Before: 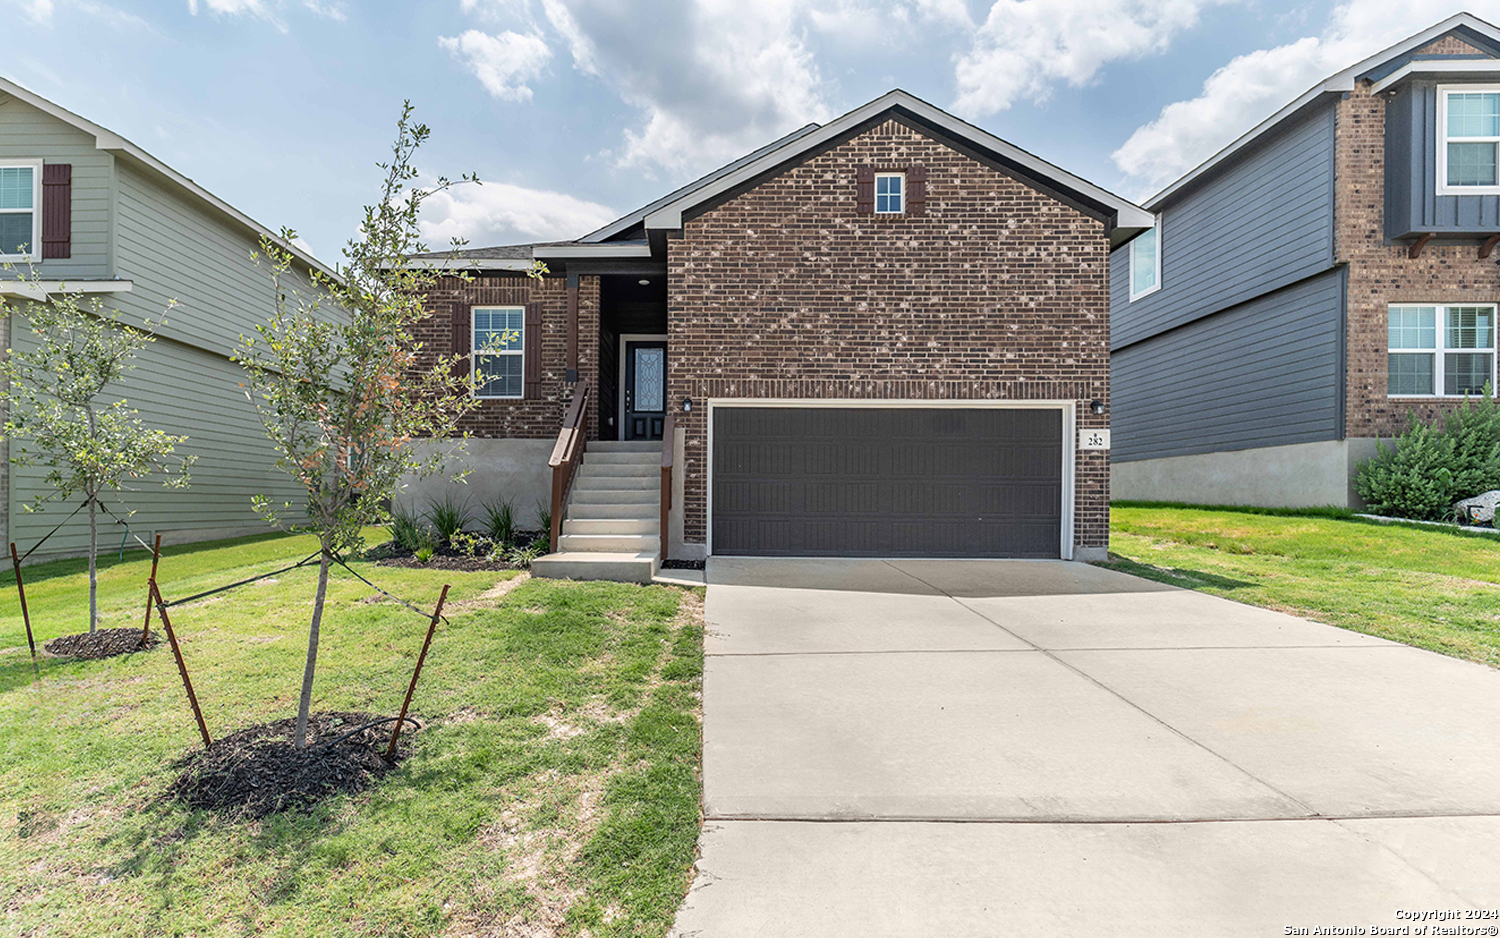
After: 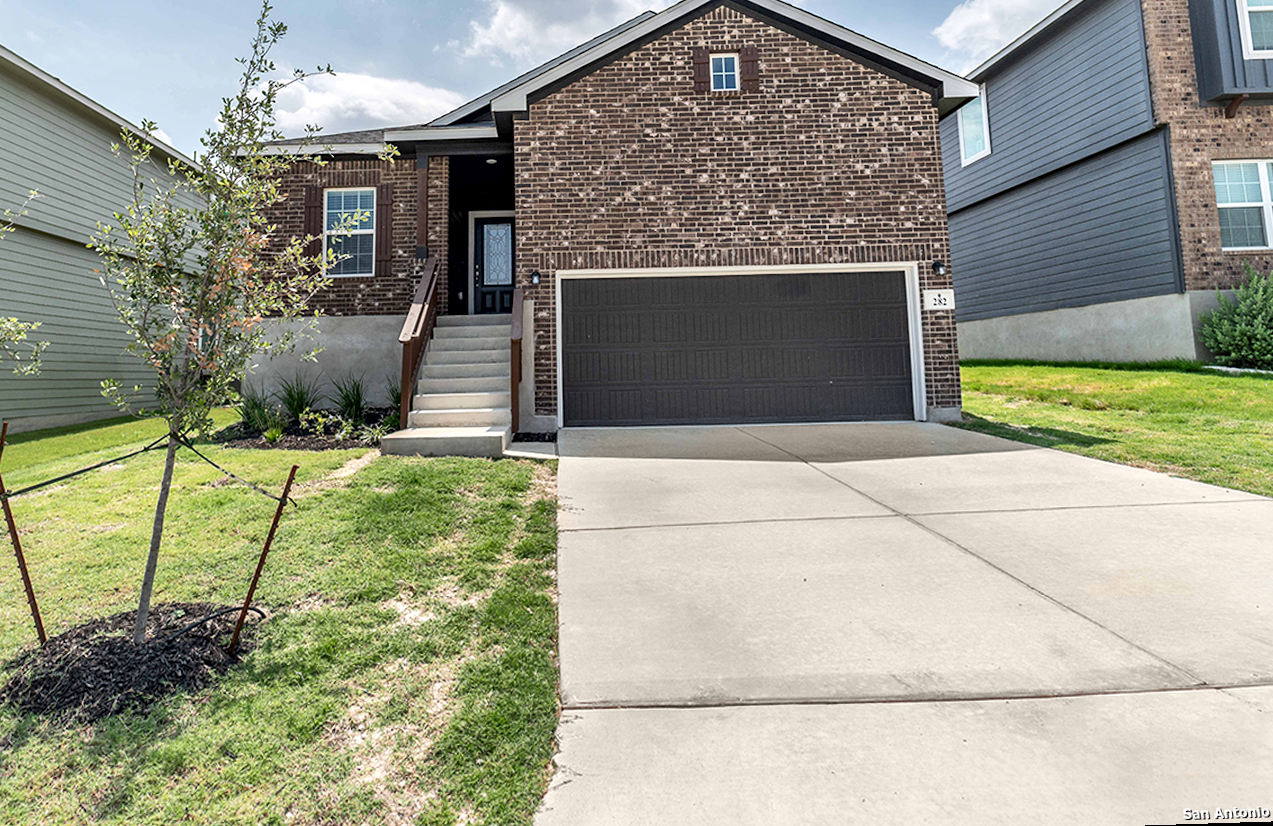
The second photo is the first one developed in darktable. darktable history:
rotate and perspective: rotation -1.68°, lens shift (vertical) -0.146, crop left 0.049, crop right 0.912, crop top 0.032, crop bottom 0.96
crop and rotate: left 8.262%, top 9.226%
local contrast: mode bilateral grid, contrast 25, coarseness 60, detail 151%, midtone range 0.2
